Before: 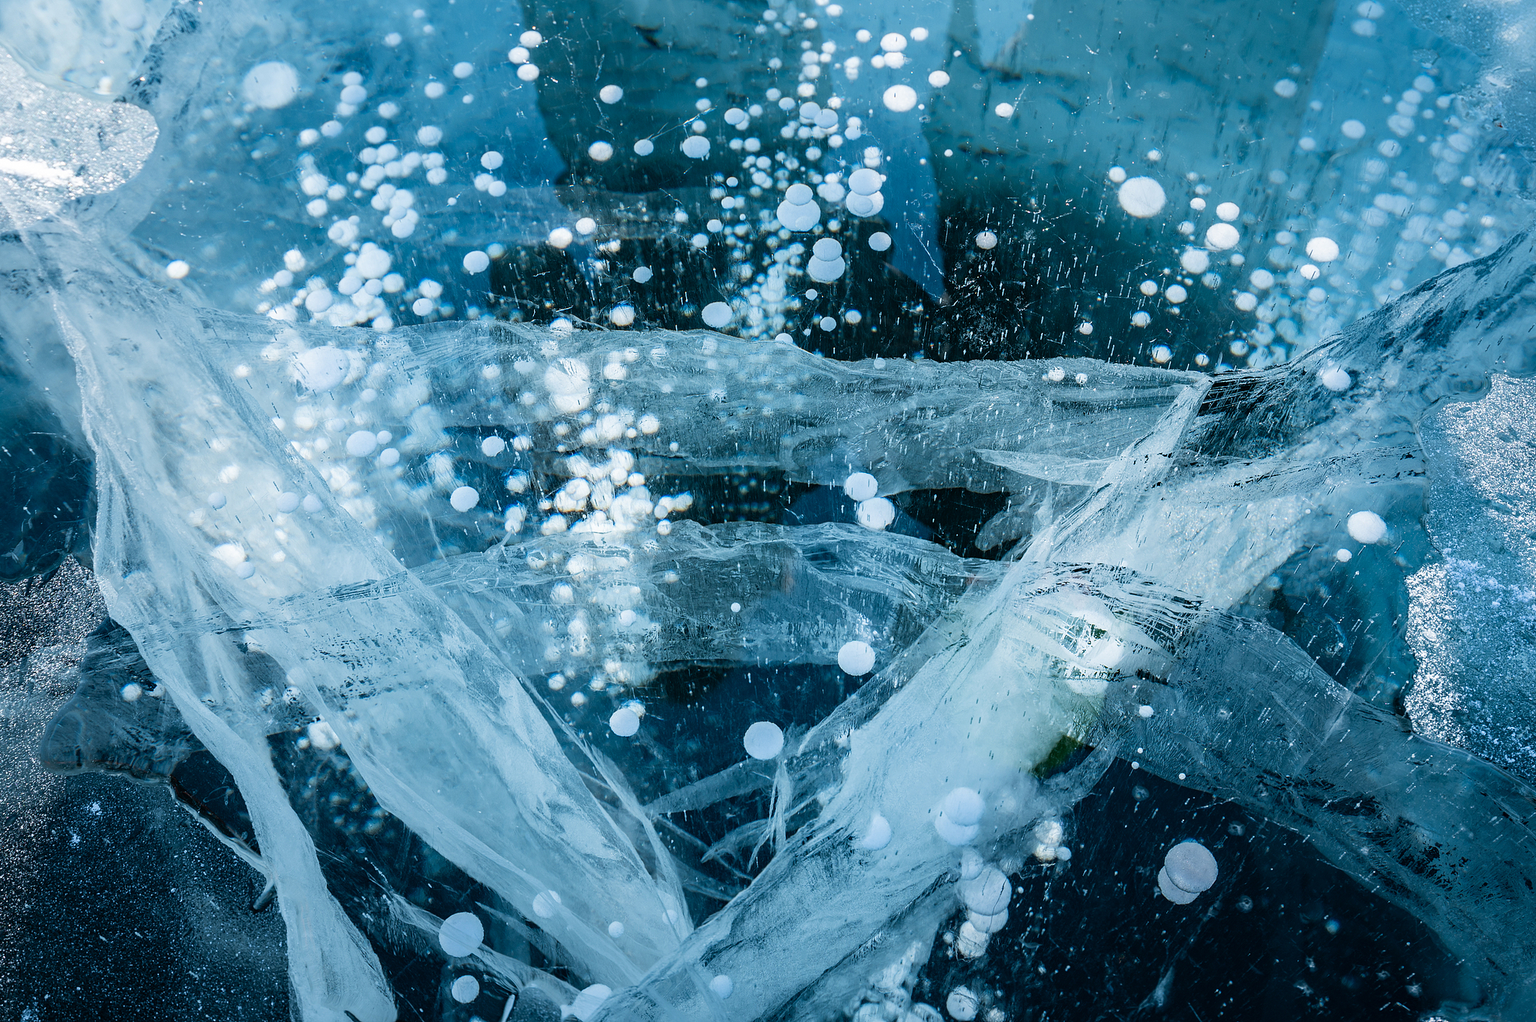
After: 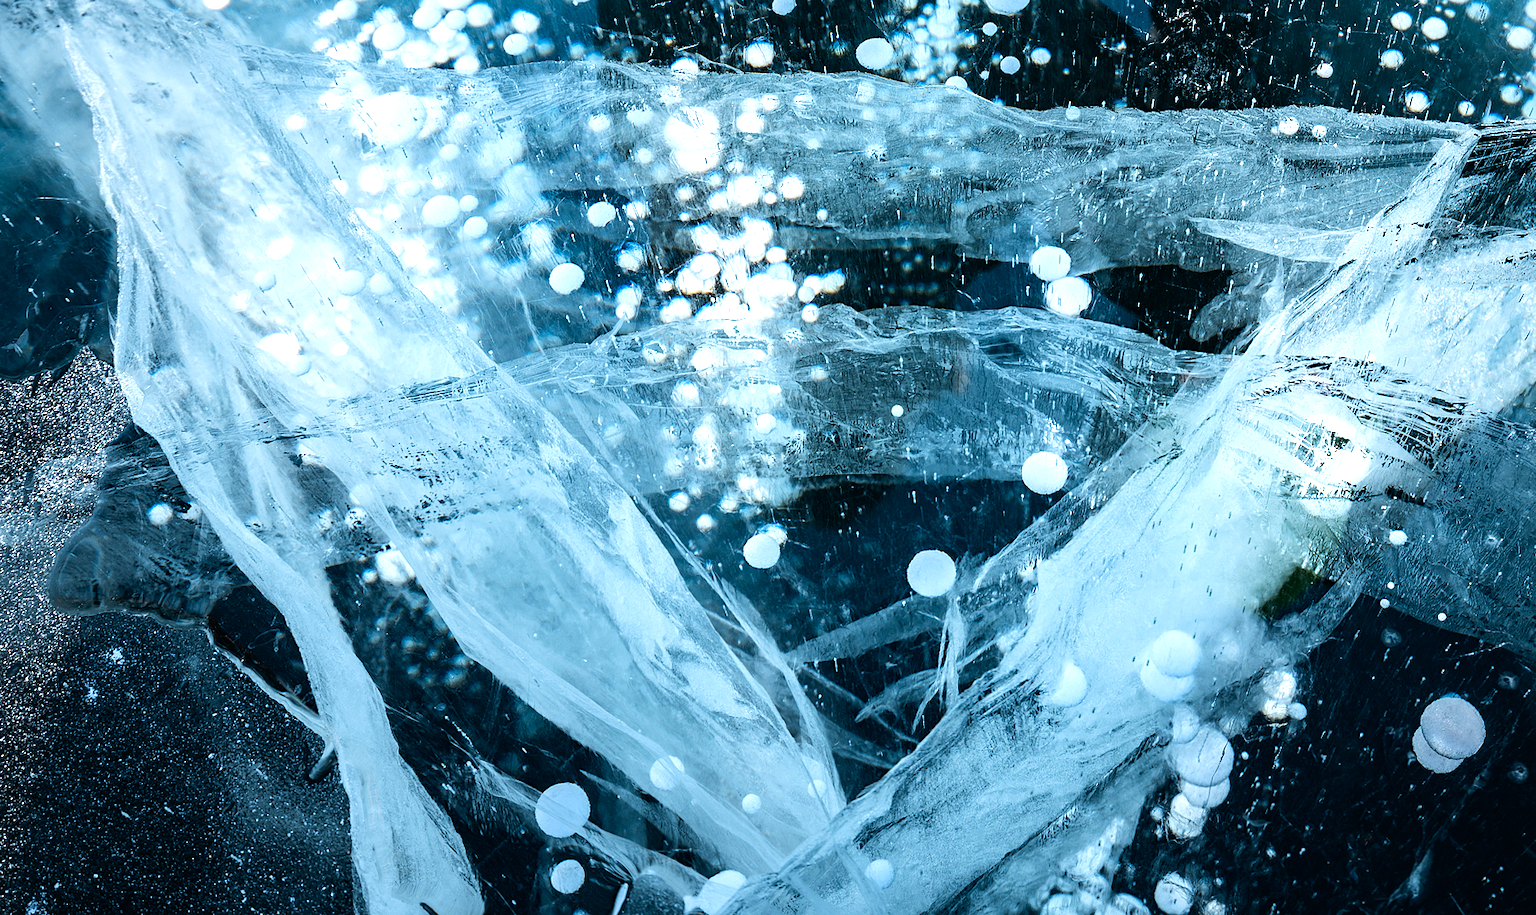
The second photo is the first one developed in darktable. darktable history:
tone equalizer: -8 EV -0.785 EV, -7 EV -0.727 EV, -6 EV -0.58 EV, -5 EV -0.41 EV, -3 EV 0.377 EV, -2 EV 0.6 EV, -1 EV 0.68 EV, +0 EV 0.747 EV, edges refinement/feathering 500, mask exposure compensation -1.57 EV, preserve details no
crop: top 26.496%, right 18.012%
